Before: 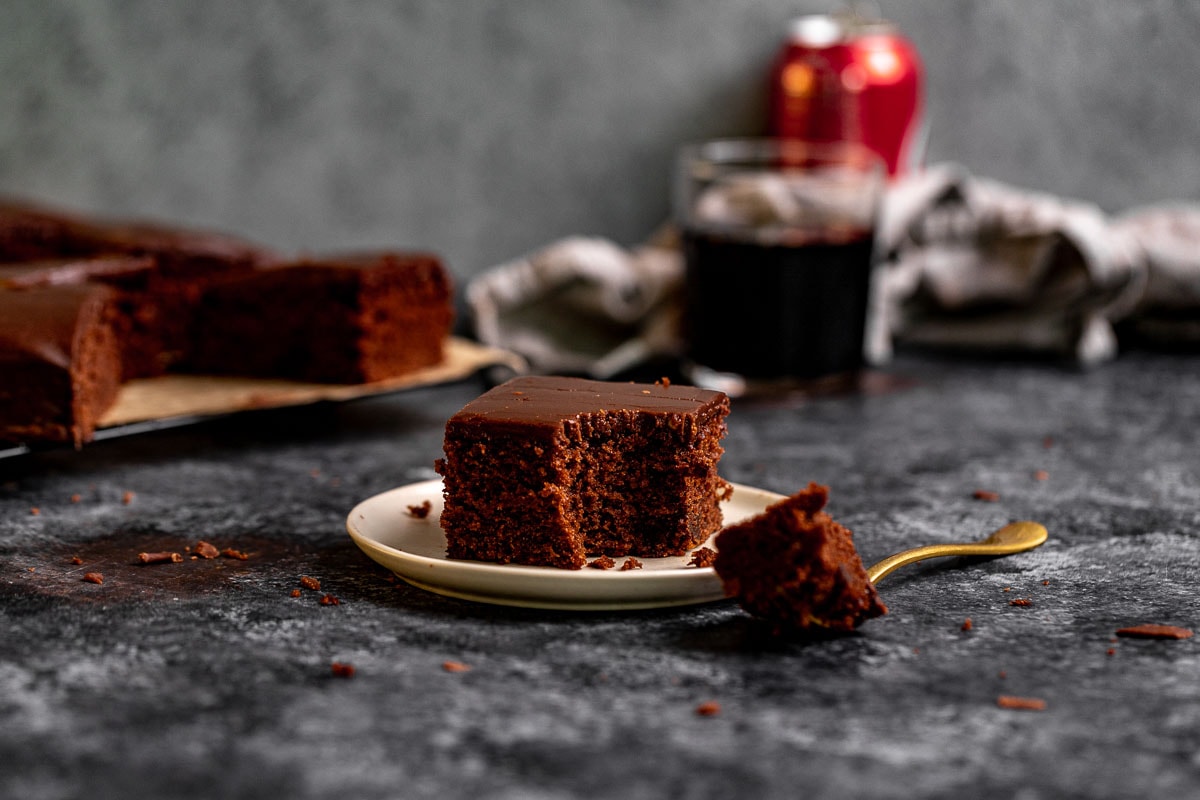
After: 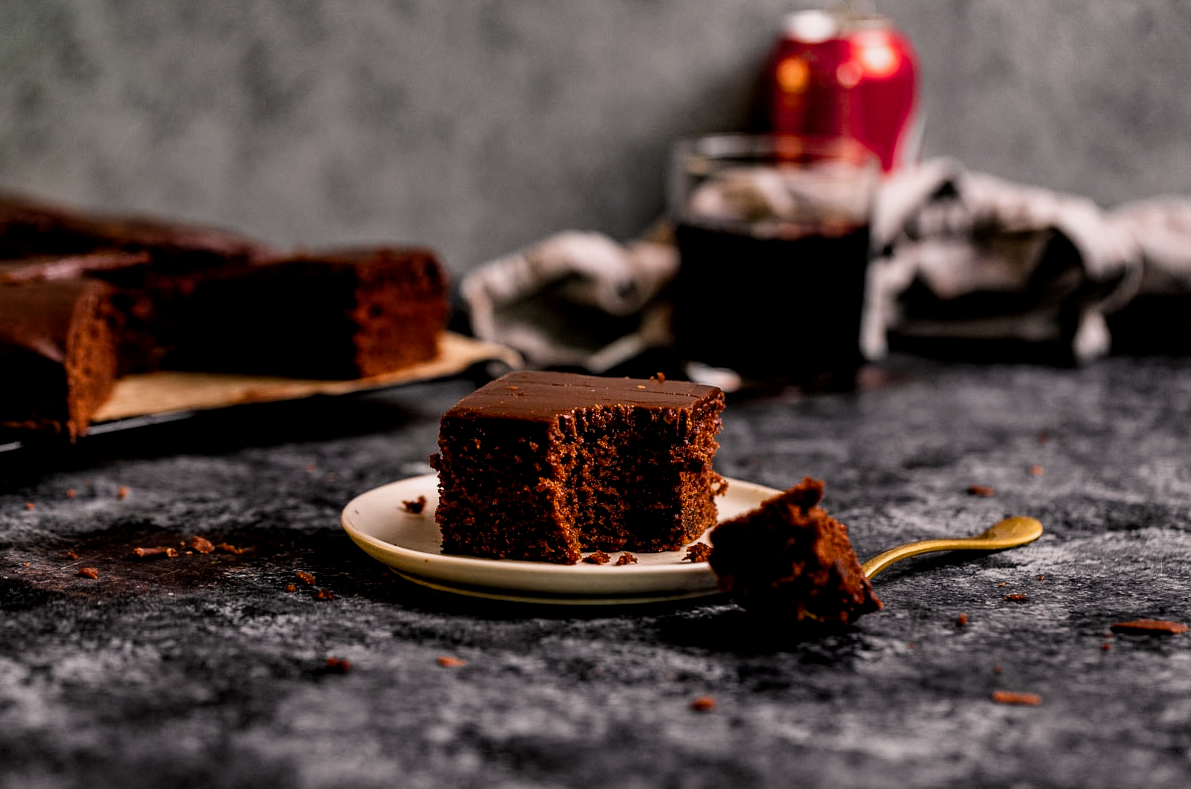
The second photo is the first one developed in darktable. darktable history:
color balance rgb: shadows lift › chroma 1.012%, shadows lift › hue 30.98°, power › hue 329.57°, highlights gain › chroma 2.343%, highlights gain › hue 37.22°, global offset › luminance 0.702%, perceptual saturation grading › global saturation 20%, perceptual saturation grading › highlights -25.494%, perceptual saturation grading › shadows 25.17%
local contrast: highlights 103%, shadows 98%, detail 120%, midtone range 0.2
crop: left 0.493%, top 0.662%, right 0.216%, bottom 0.621%
filmic rgb: black relative exposure -5.13 EV, white relative exposure 3.51 EV, hardness 3.19, contrast 1.194, highlights saturation mix -49.42%
